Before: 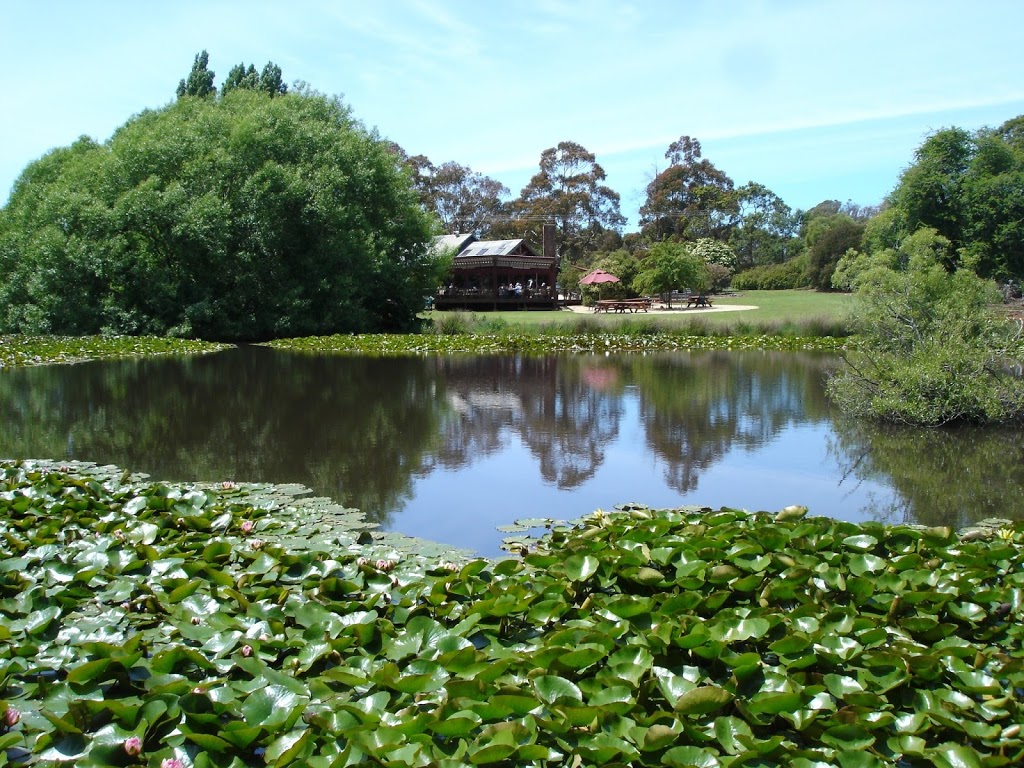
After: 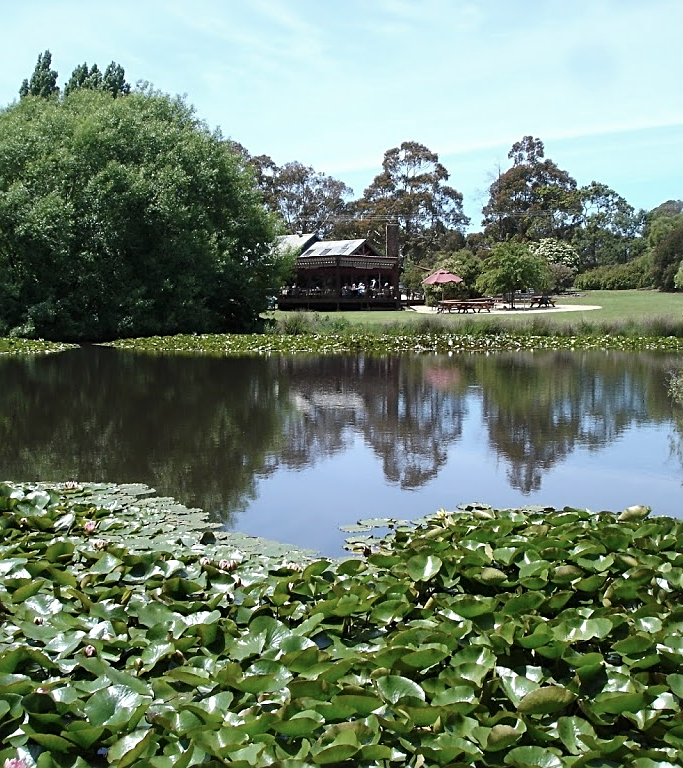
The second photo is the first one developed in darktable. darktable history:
crop: left 15.384%, right 17.898%
sharpen: on, module defaults
contrast brightness saturation: contrast 0.057, brightness -0.014, saturation -0.218
